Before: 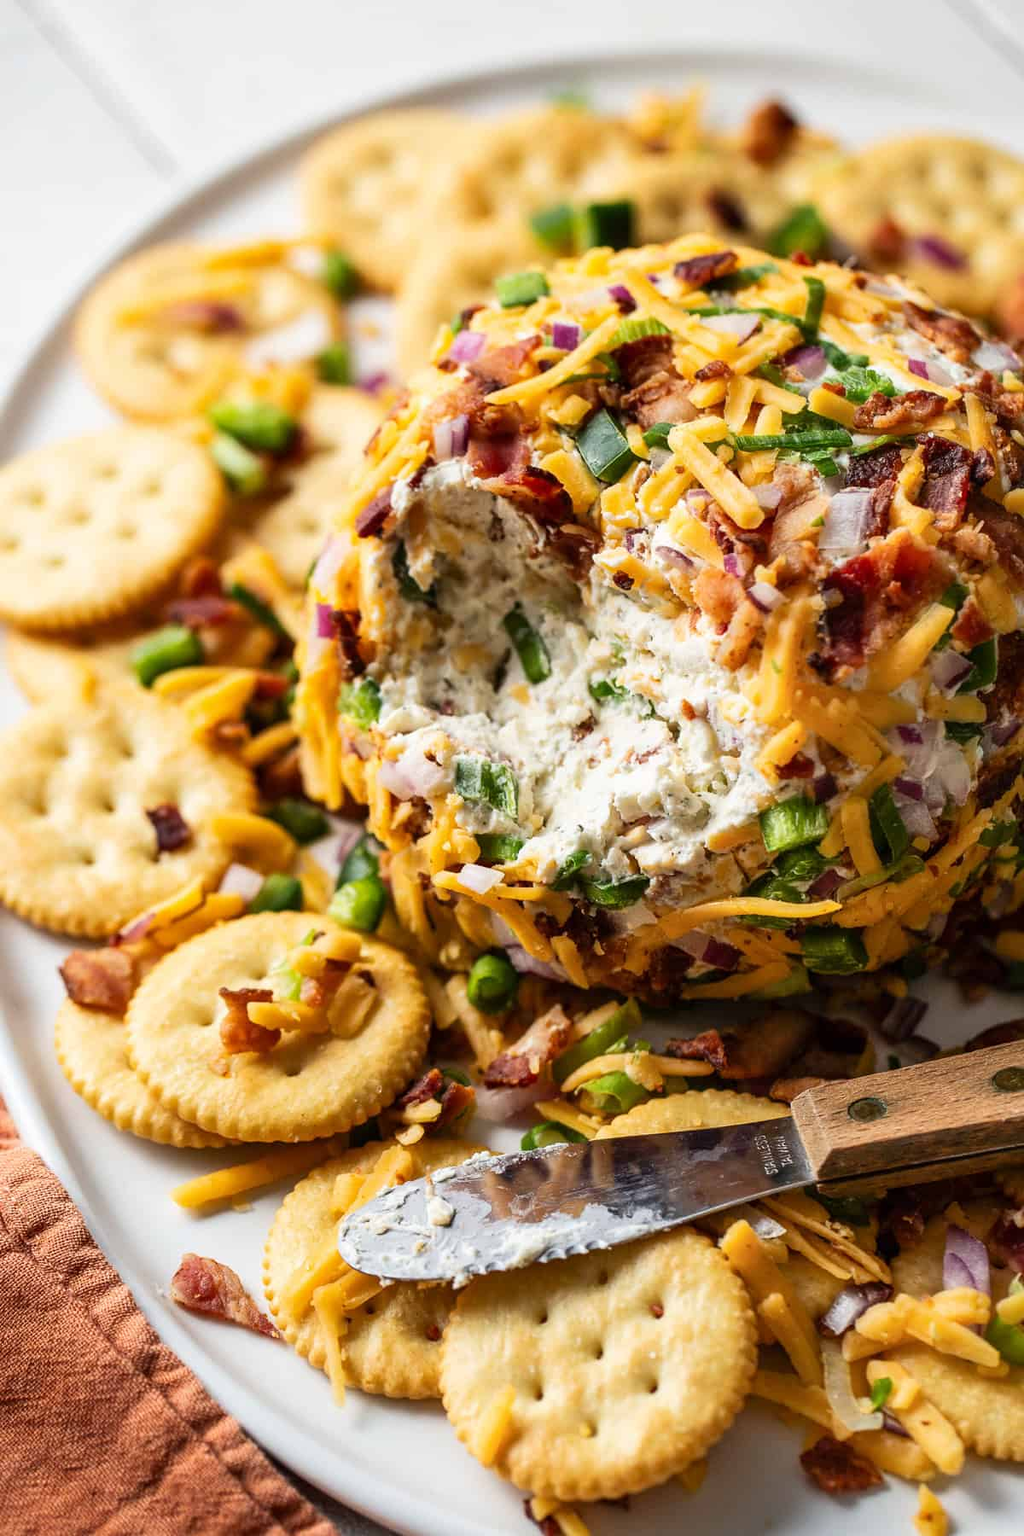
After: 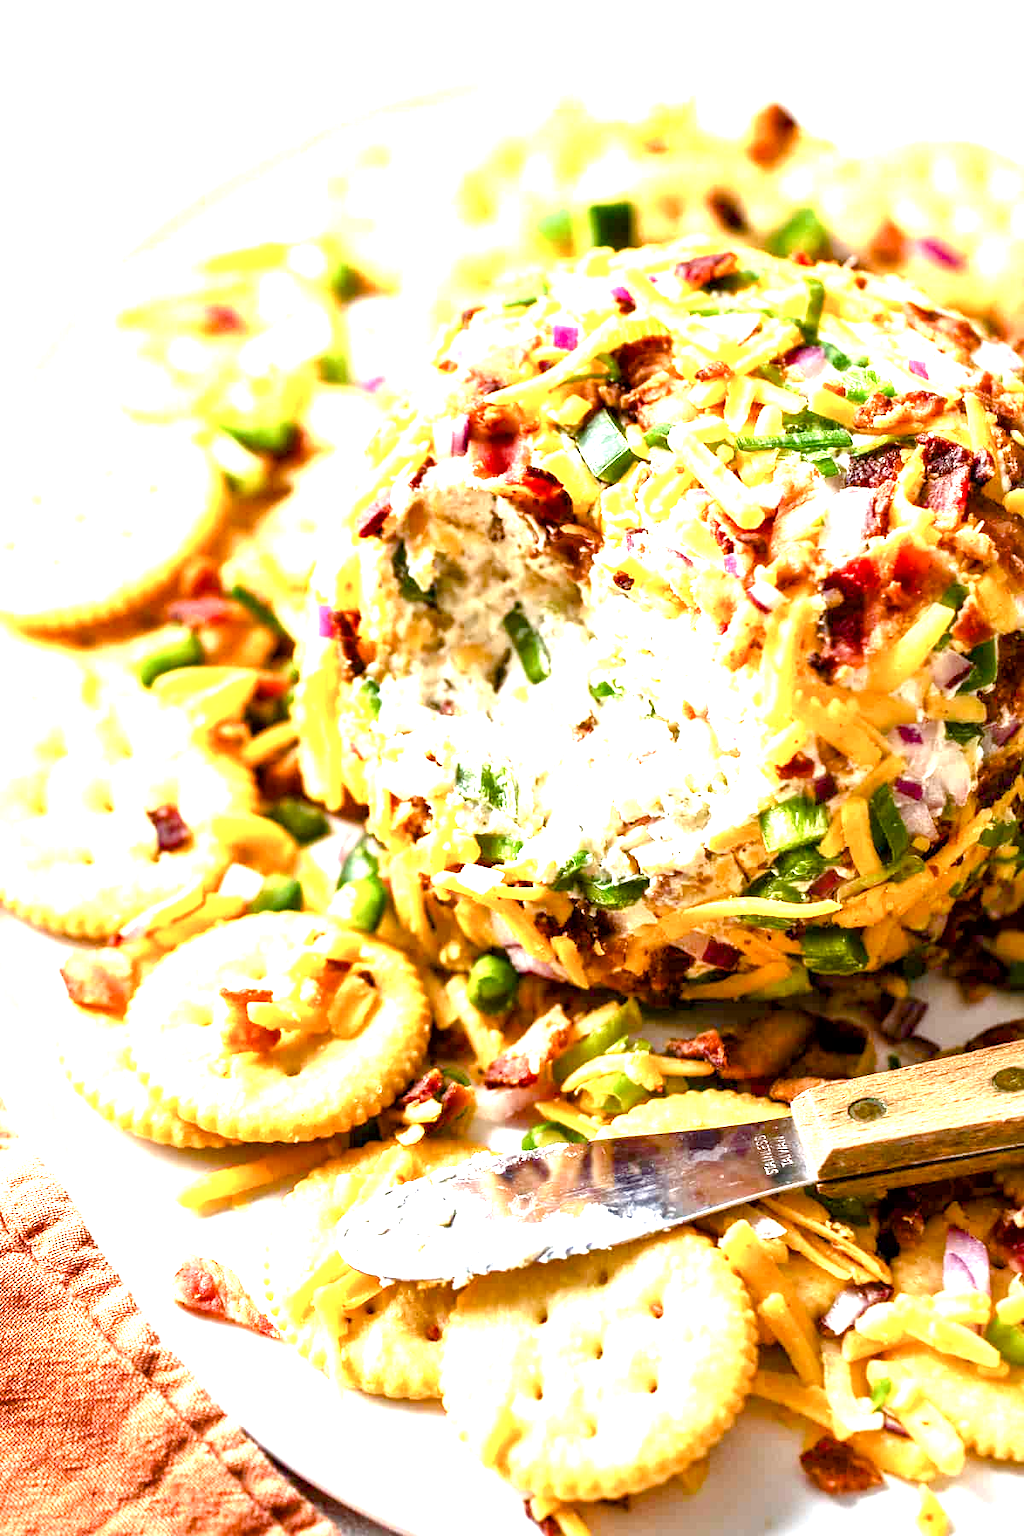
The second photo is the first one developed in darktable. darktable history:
exposure: black level correction 0.001, exposure 2 EV, compensate highlight preservation false
color balance rgb: perceptual saturation grading › global saturation 20%, perceptual saturation grading › highlights -25%, perceptual saturation grading › shadows 50%
